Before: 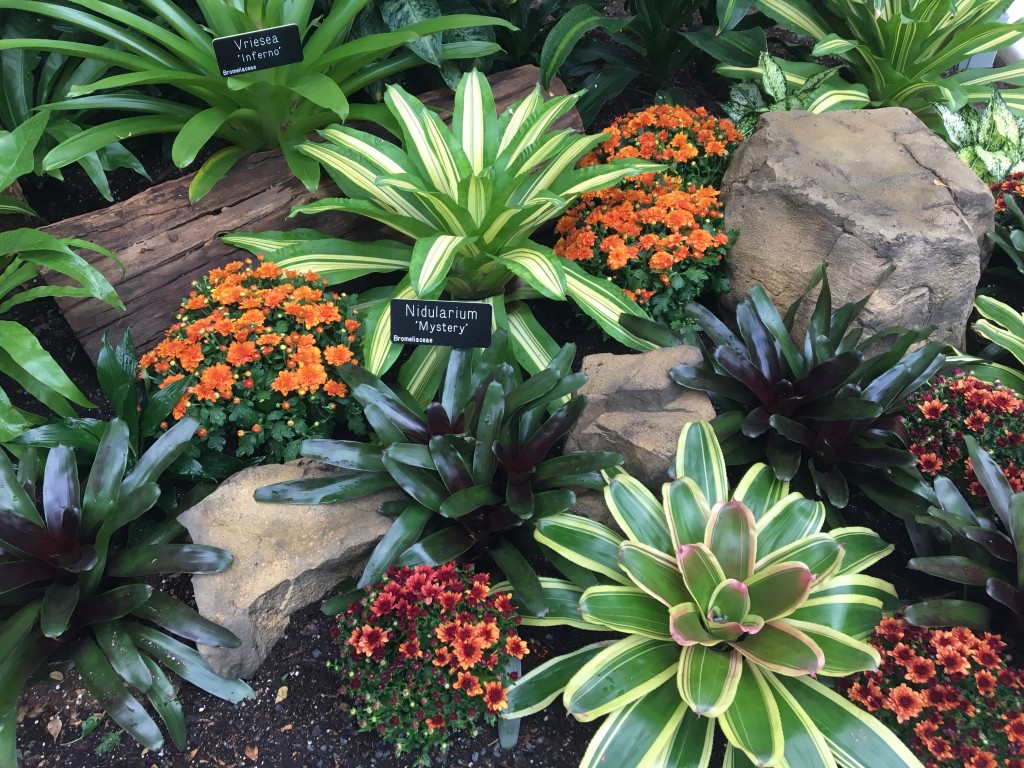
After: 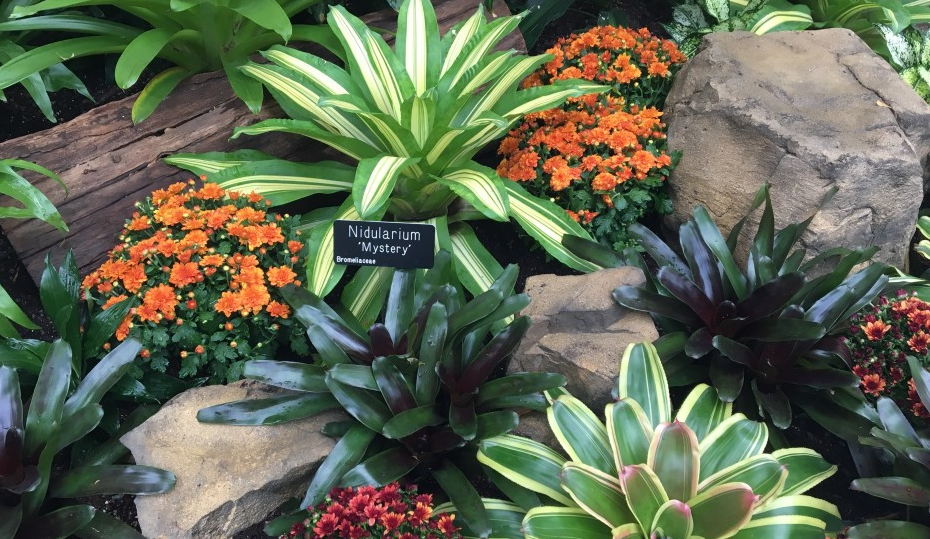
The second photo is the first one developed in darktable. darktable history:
rotate and perspective: crop left 0, crop top 0
crop: left 5.596%, top 10.314%, right 3.534%, bottom 19.395%
